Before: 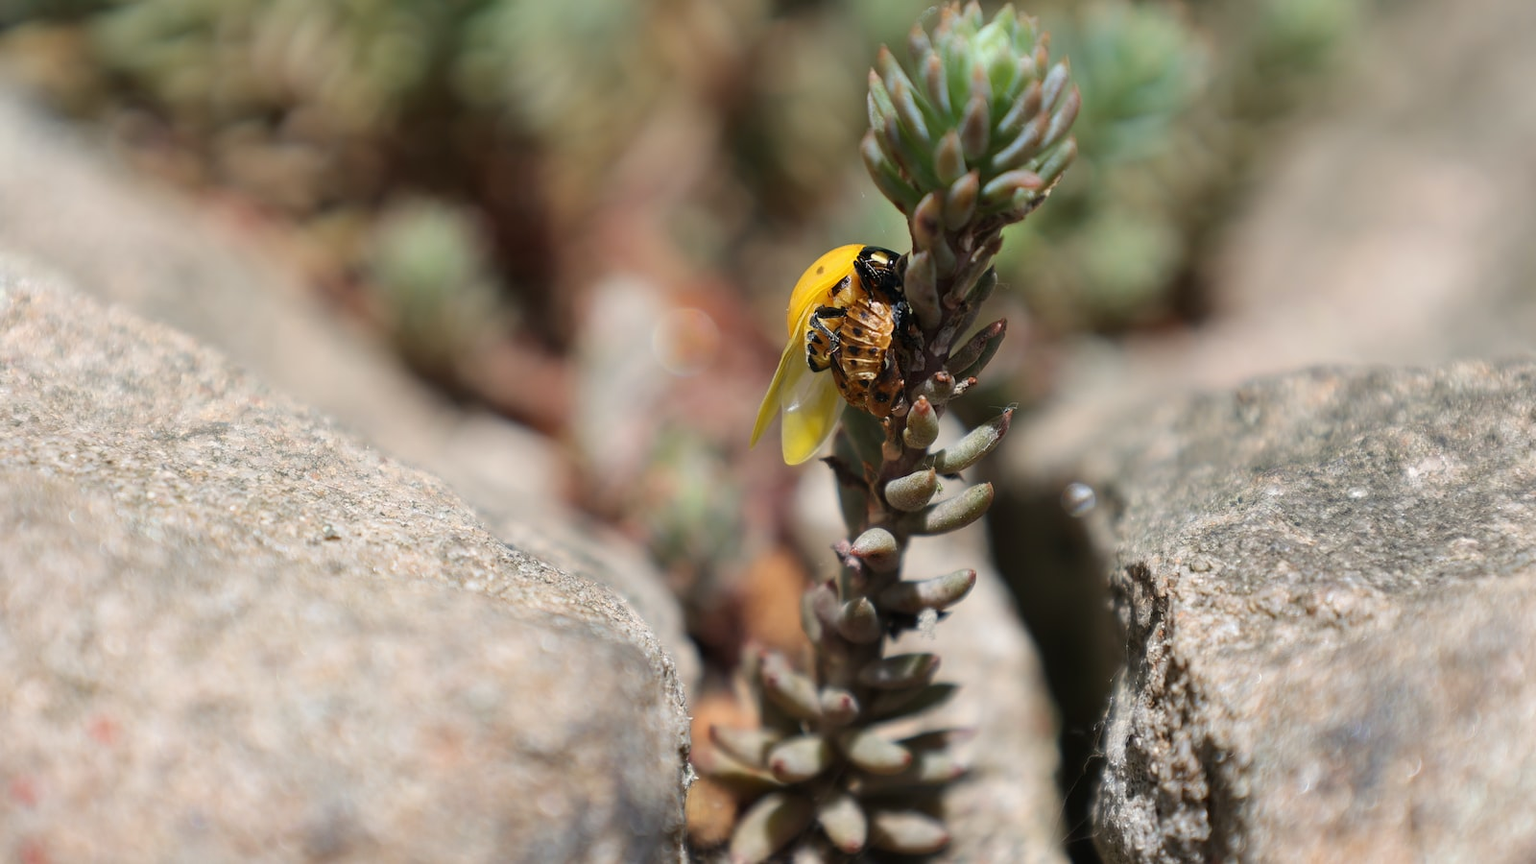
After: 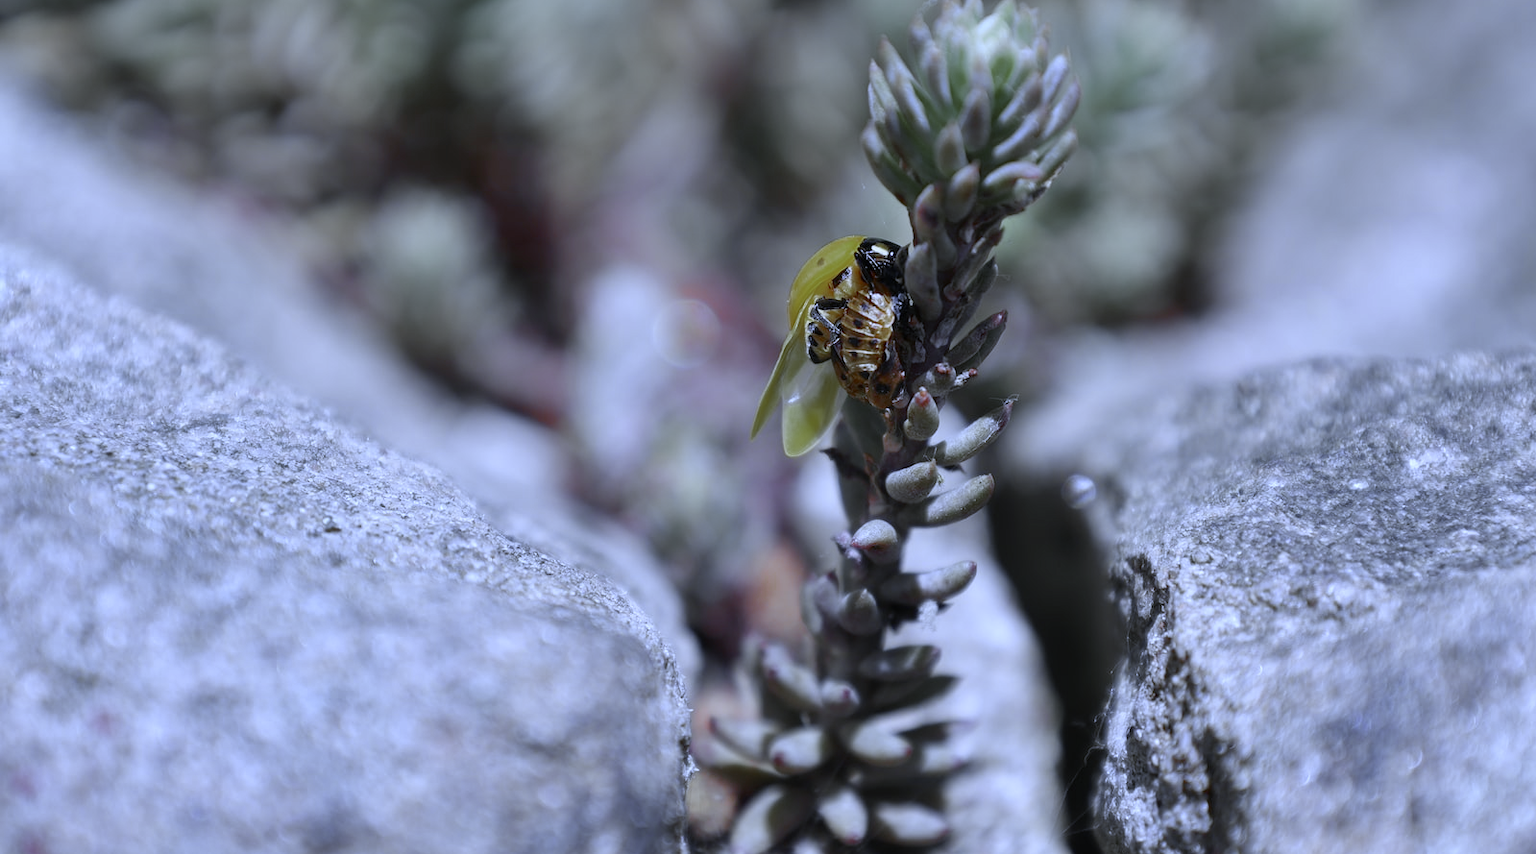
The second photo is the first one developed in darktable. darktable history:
exposure: exposure -0.021 EV, compensate highlight preservation false
crop: top 1.049%, right 0.001%
levels: levels [0, 0.492, 0.984]
white balance: red 0.766, blue 1.537
contrast brightness saturation: saturation -0.05
color zones: curves: ch0 [(0, 0.48) (0.209, 0.398) (0.305, 0.332) (0.429, 0.493) (0.571, 0.5) (0.714, 0.5) (0.857, 0.5) (1, 0.48)]; ch1 [(0, 0.736) (0.143, 0.625) (0.225, 0.371) (0.429, 0.256) (0.571, 0.241) (0.714, 0.213) (0.857, 0.48) (1, 0.736)]; ch2 [(0, 0.448) (0.143, 0.498) (0.286, 0.5) (0.429, 0.5) (0.571, 0.5) (0.714, 0.5) (0.857, 0.5) (1, 0.448)]
shadows and highlights: shadows 43.71, white point adjustment -1.46, soften with gaussian
